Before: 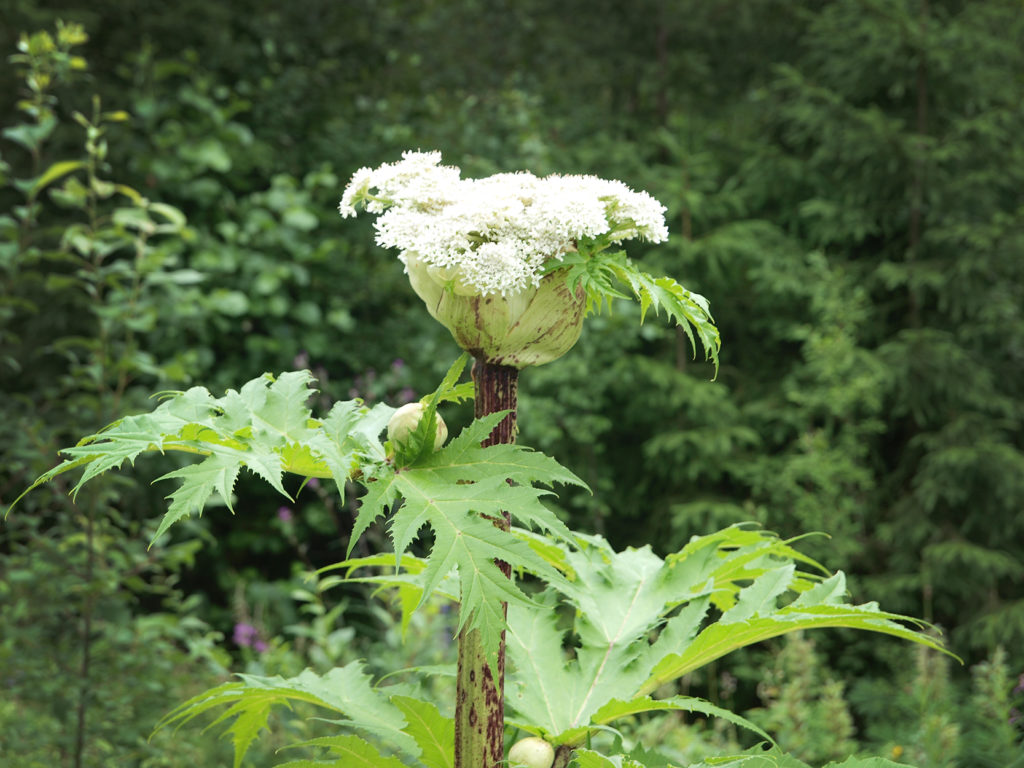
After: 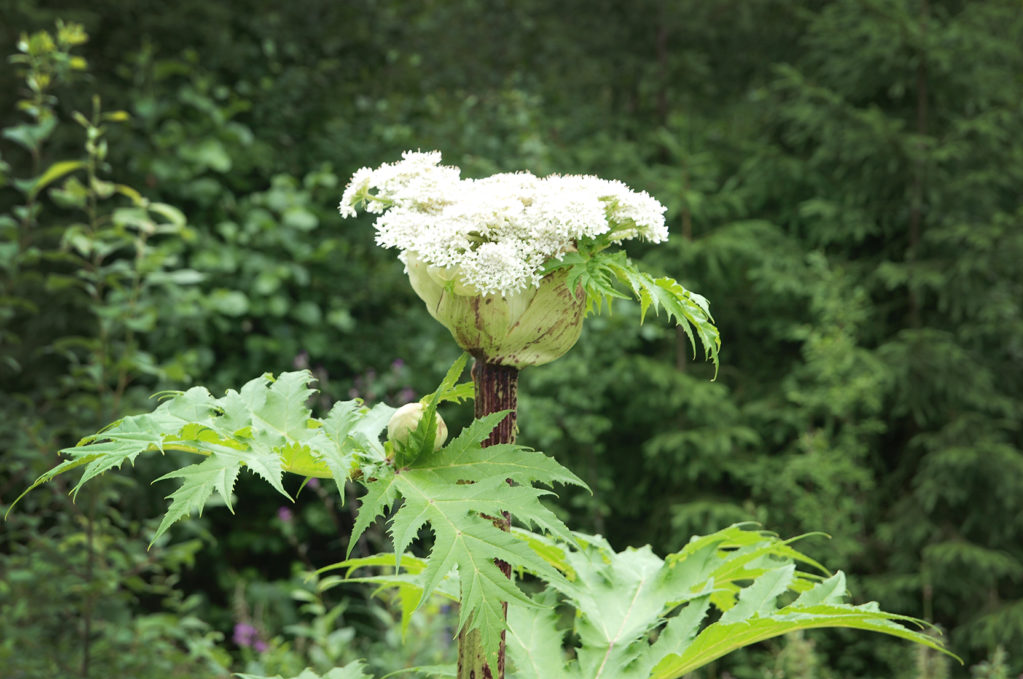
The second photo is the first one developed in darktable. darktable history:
crop and rotate: top 0%, bottom 11.488%
